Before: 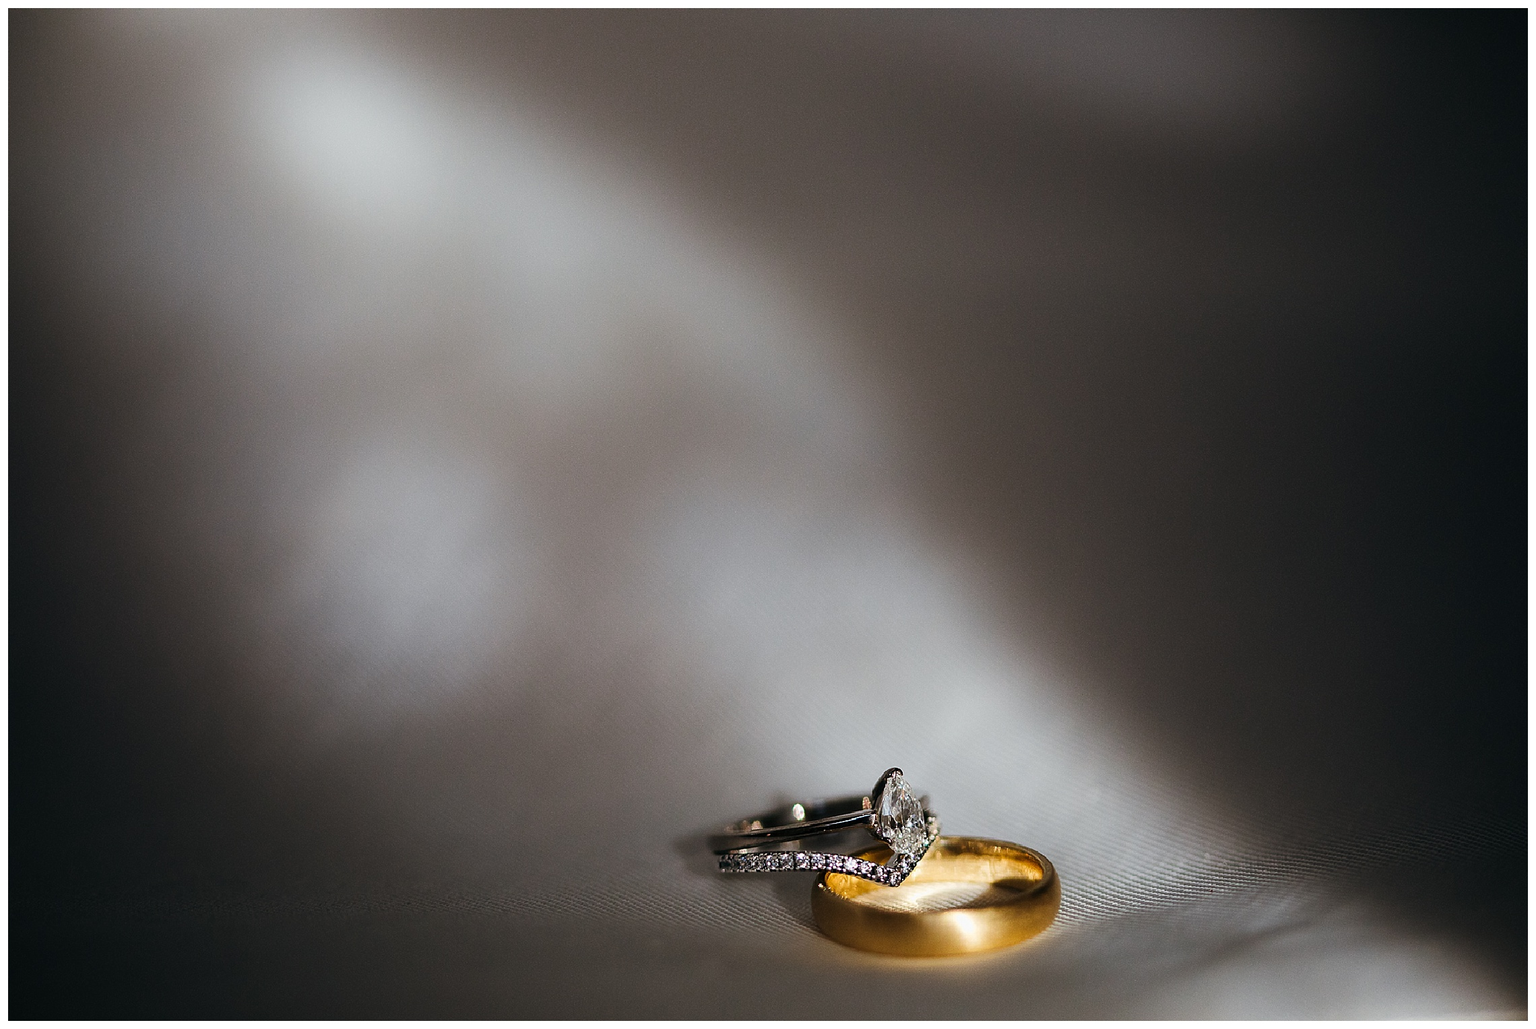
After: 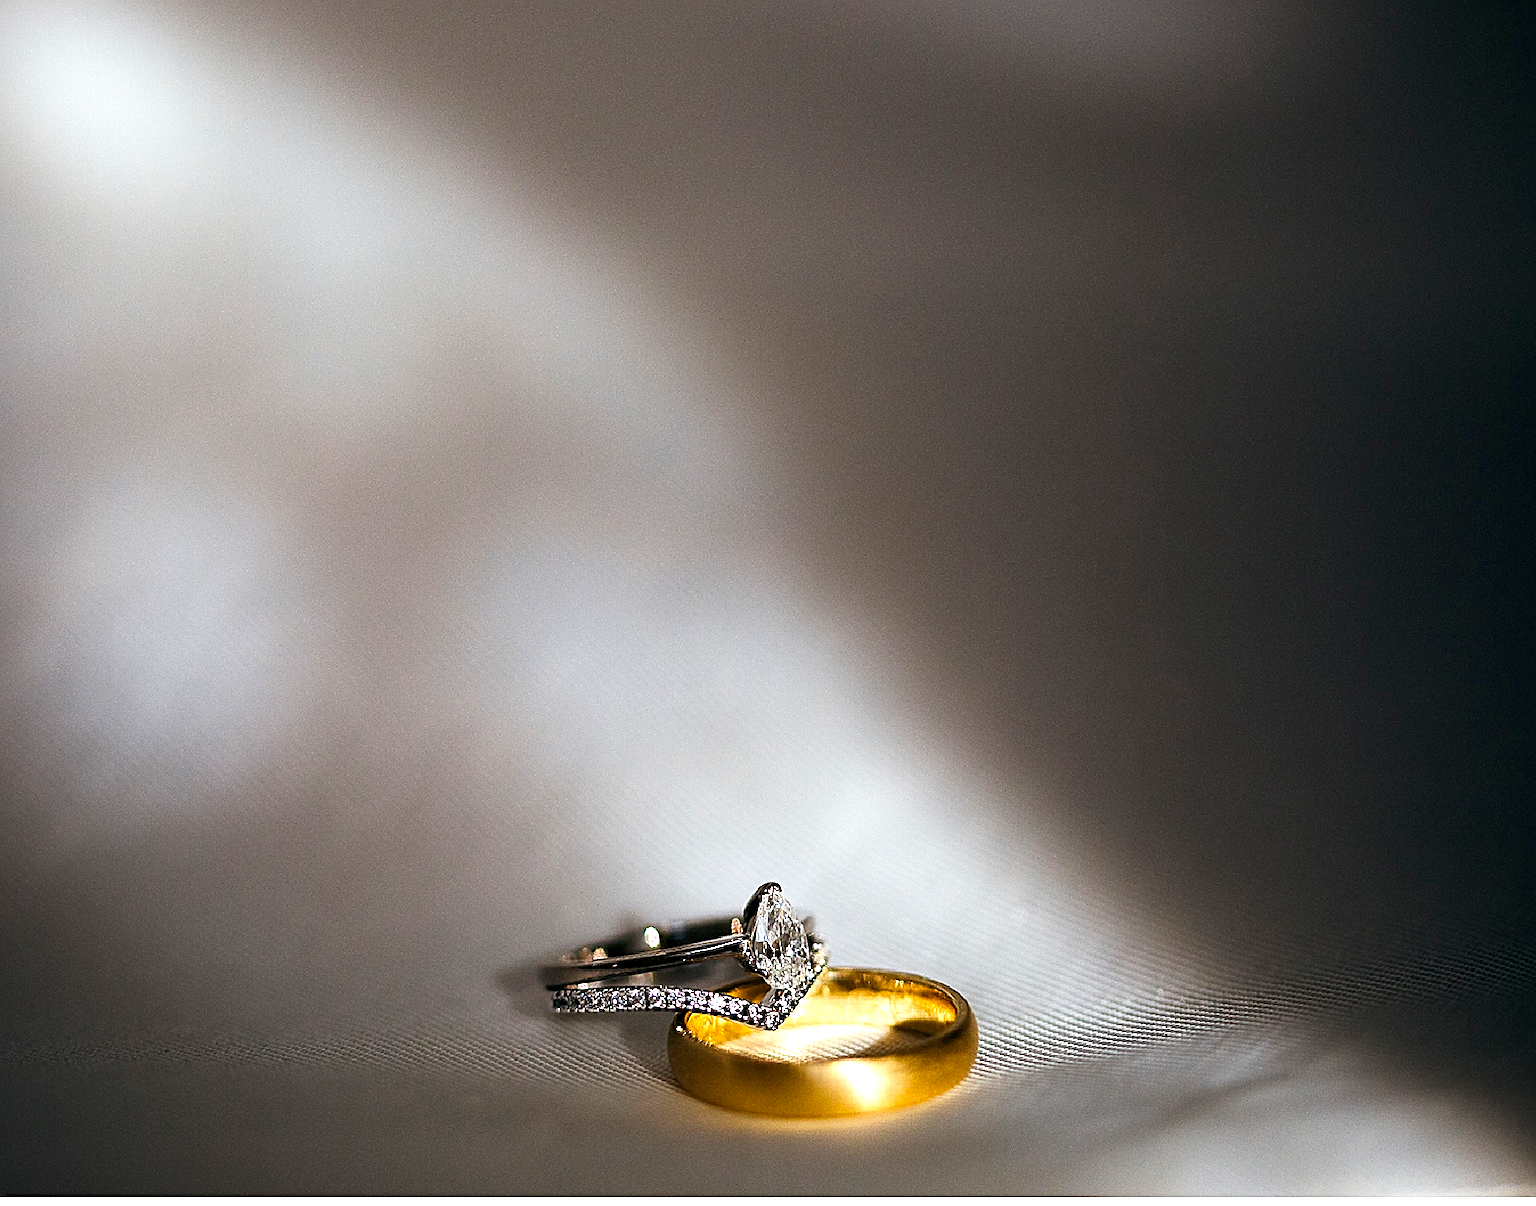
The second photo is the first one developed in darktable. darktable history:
color balance rgb: global offset › luminance -0.515%, perceptual saturation grading › global saturation 19.667%
exposure: black level correction 0, exposure 0.698 EV, compensate highlight preservation false
sharpen: radius 2.78
crop and rotate: left 17.934%, top 5.773%, right 1.686%
